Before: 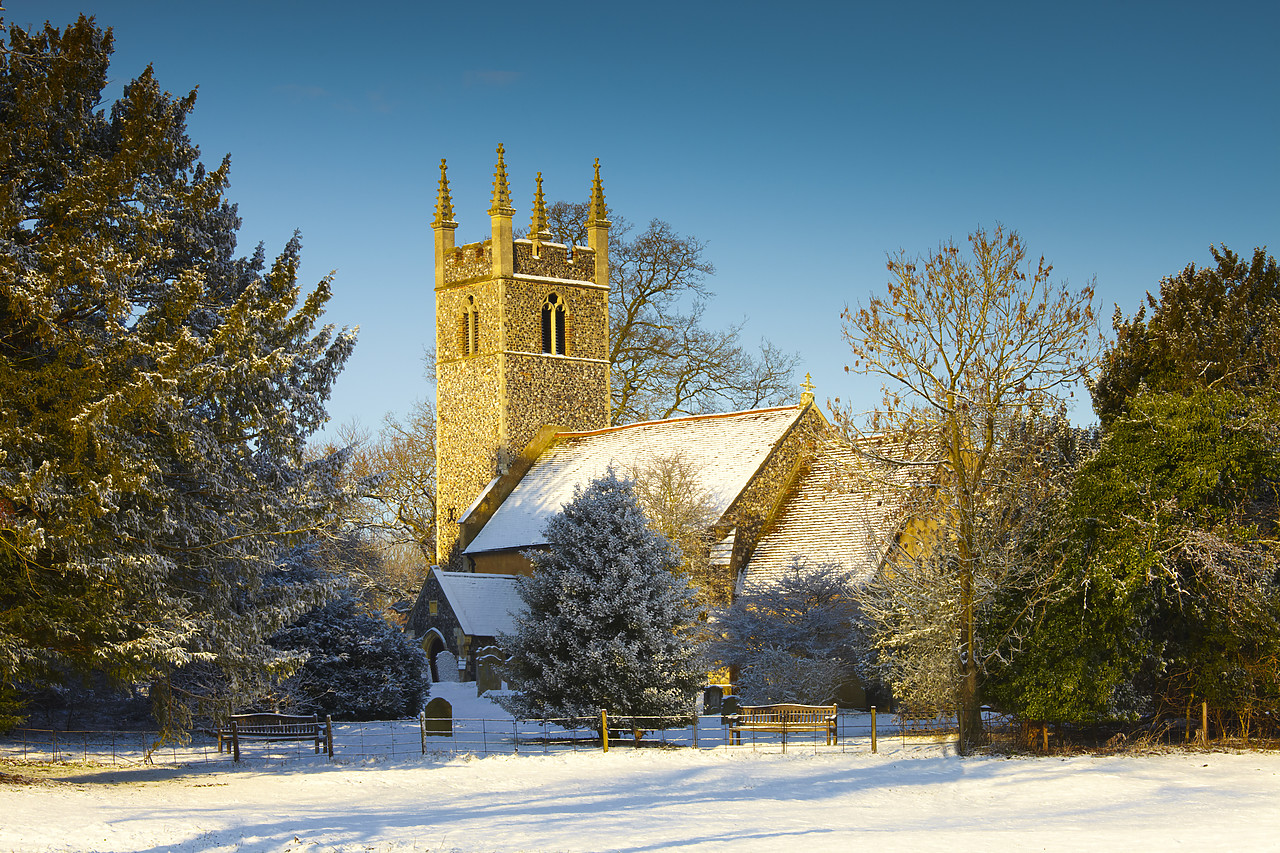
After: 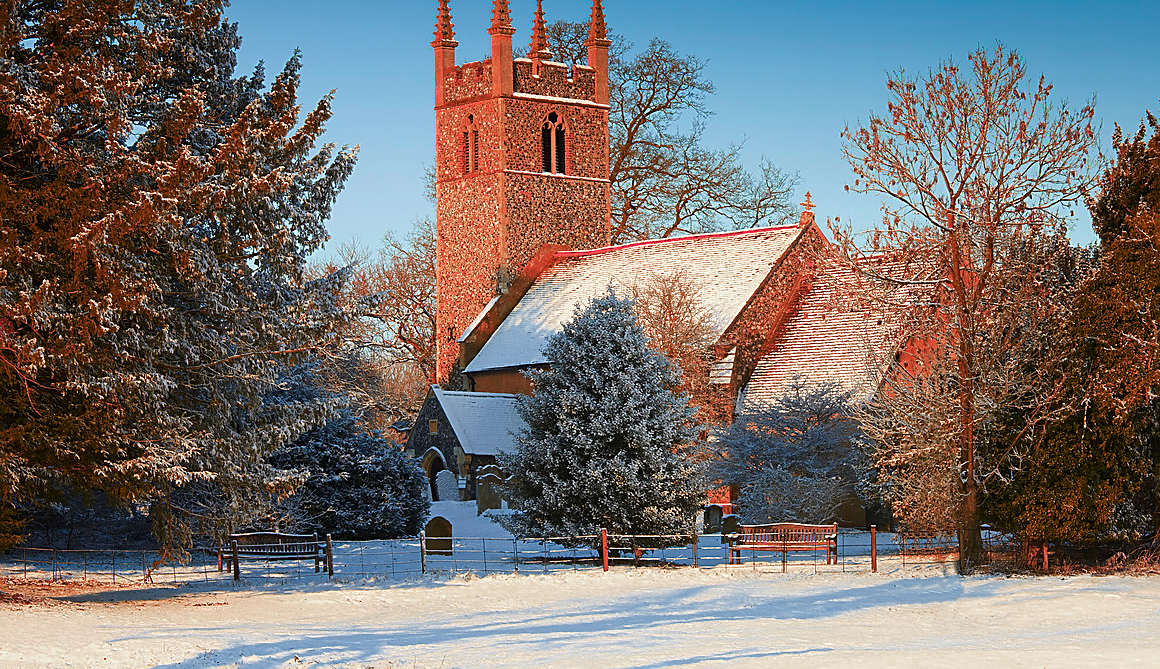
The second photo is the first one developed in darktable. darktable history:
sharpen: on, module defaults
crop: top 21.248%, right 9.314%, bottom 0.293%
color zones: curves: ch0 [(0.006, 0.385) (0.143, 0.563) (0.243, 0.321) (0.352, 0.464) (0.516, 0.456) (0.625, 0.5) (0.75, 0.5) (0.875, 0.5)]; ch1 [(0, 0.5) (0.134, 0.504) (0.246, 0.463) (0.421, 0.515) (0.5, 0.56) (0.625, 0.5) (0.75, 0.5) (0.875, 0.5)]; ch2 [(0, 0.5) (0.131, 0.426) (0.307, 0.289) (0.38, 0.188) (0.513, 0.216) (0.625, 0.548) (0.75, 0.468) (0.838, 0.396) (0.971, 0.311)]
